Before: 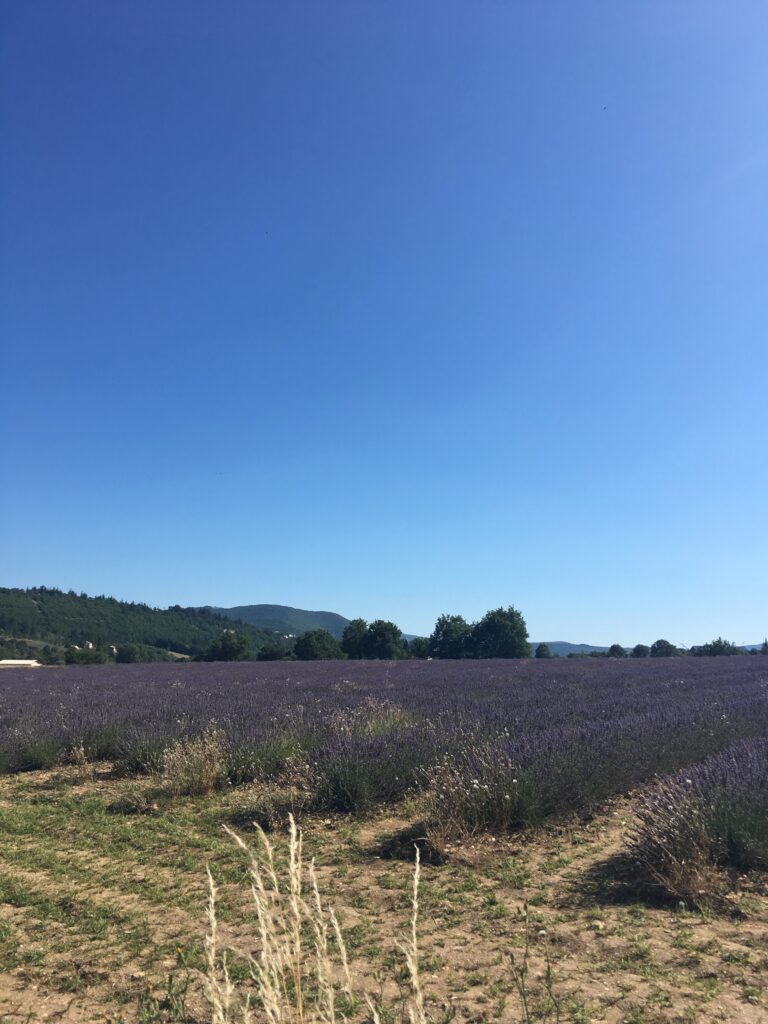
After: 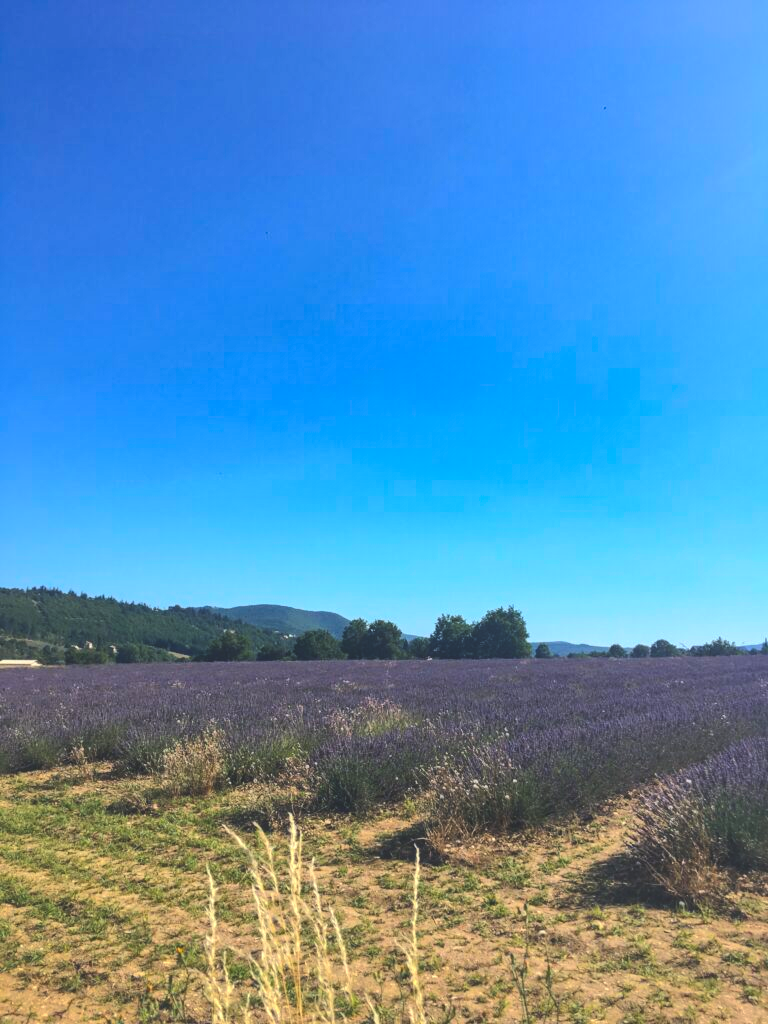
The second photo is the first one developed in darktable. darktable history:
shadows and highlights: shadows 40, highlights -60
contrast brightness saturation: contrast 0.2, brightness 0.16, saturation 0.22
exposure: black level correction -0.015, compensate highlight preservation false
local contrast: on, module defaults
color balance rgb: perceptual saturation grading › global saturation 20%, global vibrance 20%
